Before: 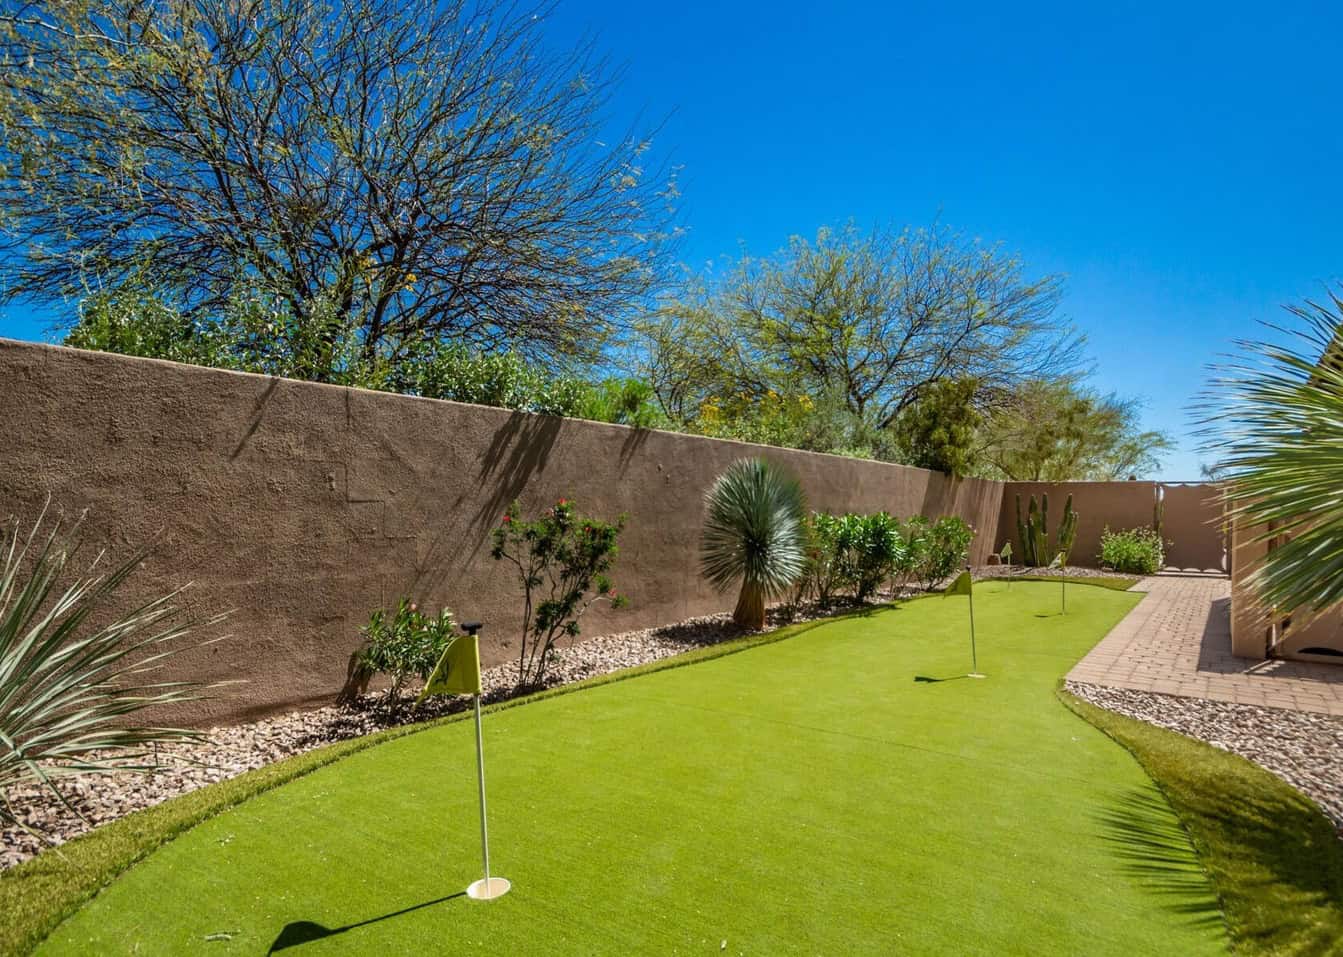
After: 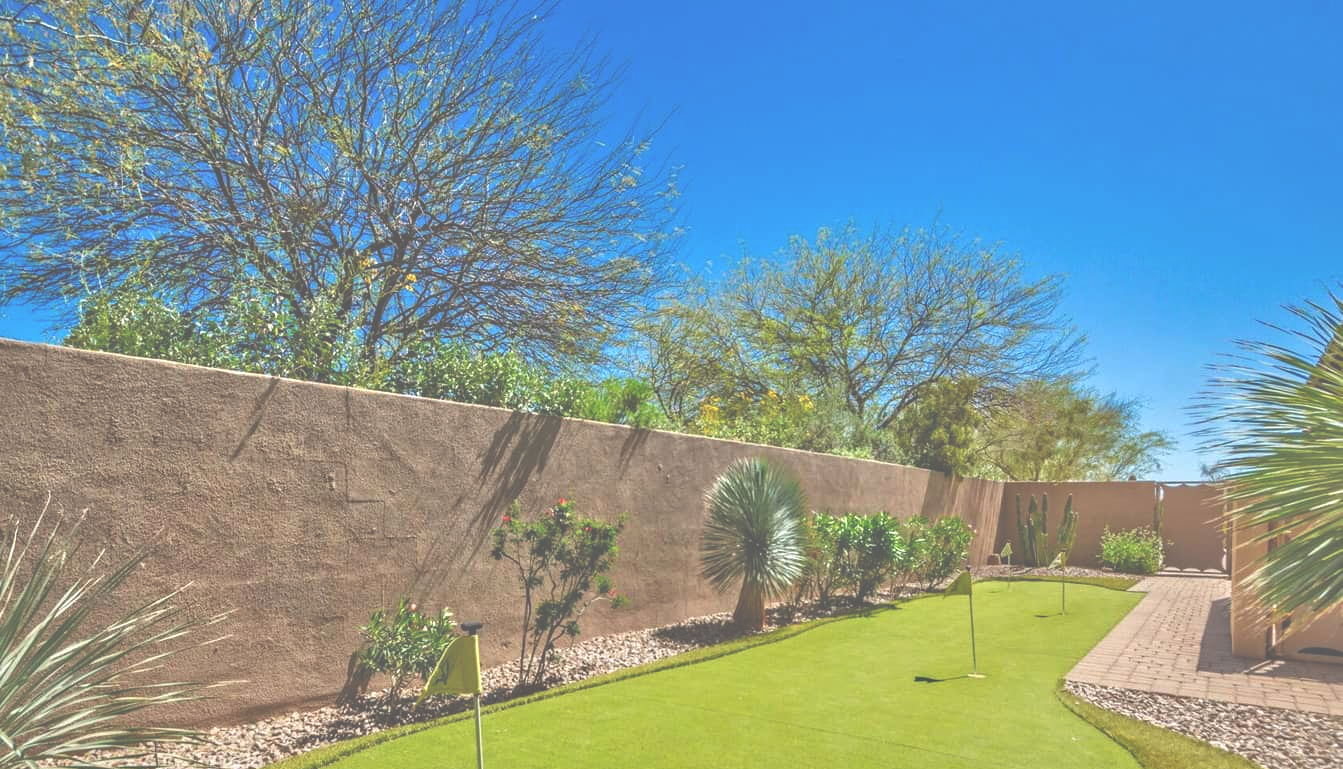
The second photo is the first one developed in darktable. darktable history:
tone equalizer: -7 EV 0.15 EV, -6 EV 0.6 EV, -5 EV 1.15 EV, -4 EV 1.33 EV, -3 EV 1.15 EV, -2 EV 0.6 EV, -1 EV 0.15 EV, mask exposure compensation -0.5 EV
exposure: black level correction -0.041, exposure 0.064 EV, compensate highlight preservation false
crop: bottom 19.644%
grain: coarseness 0.81 ISO, strength 1.34%, mid-tones bias 0%
